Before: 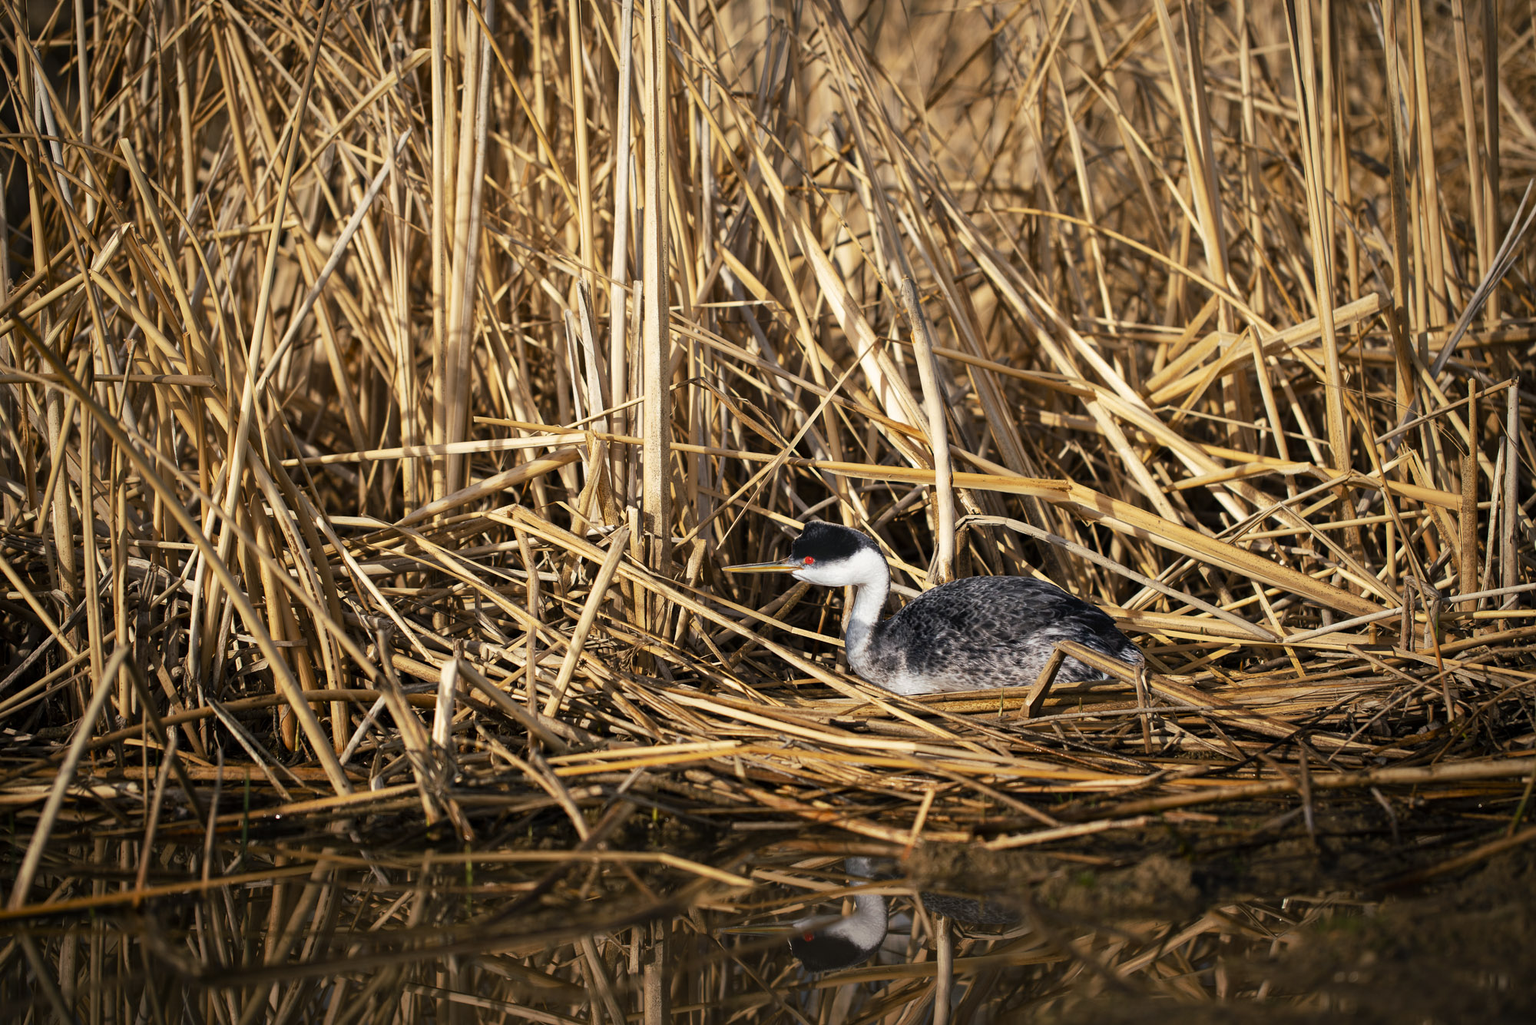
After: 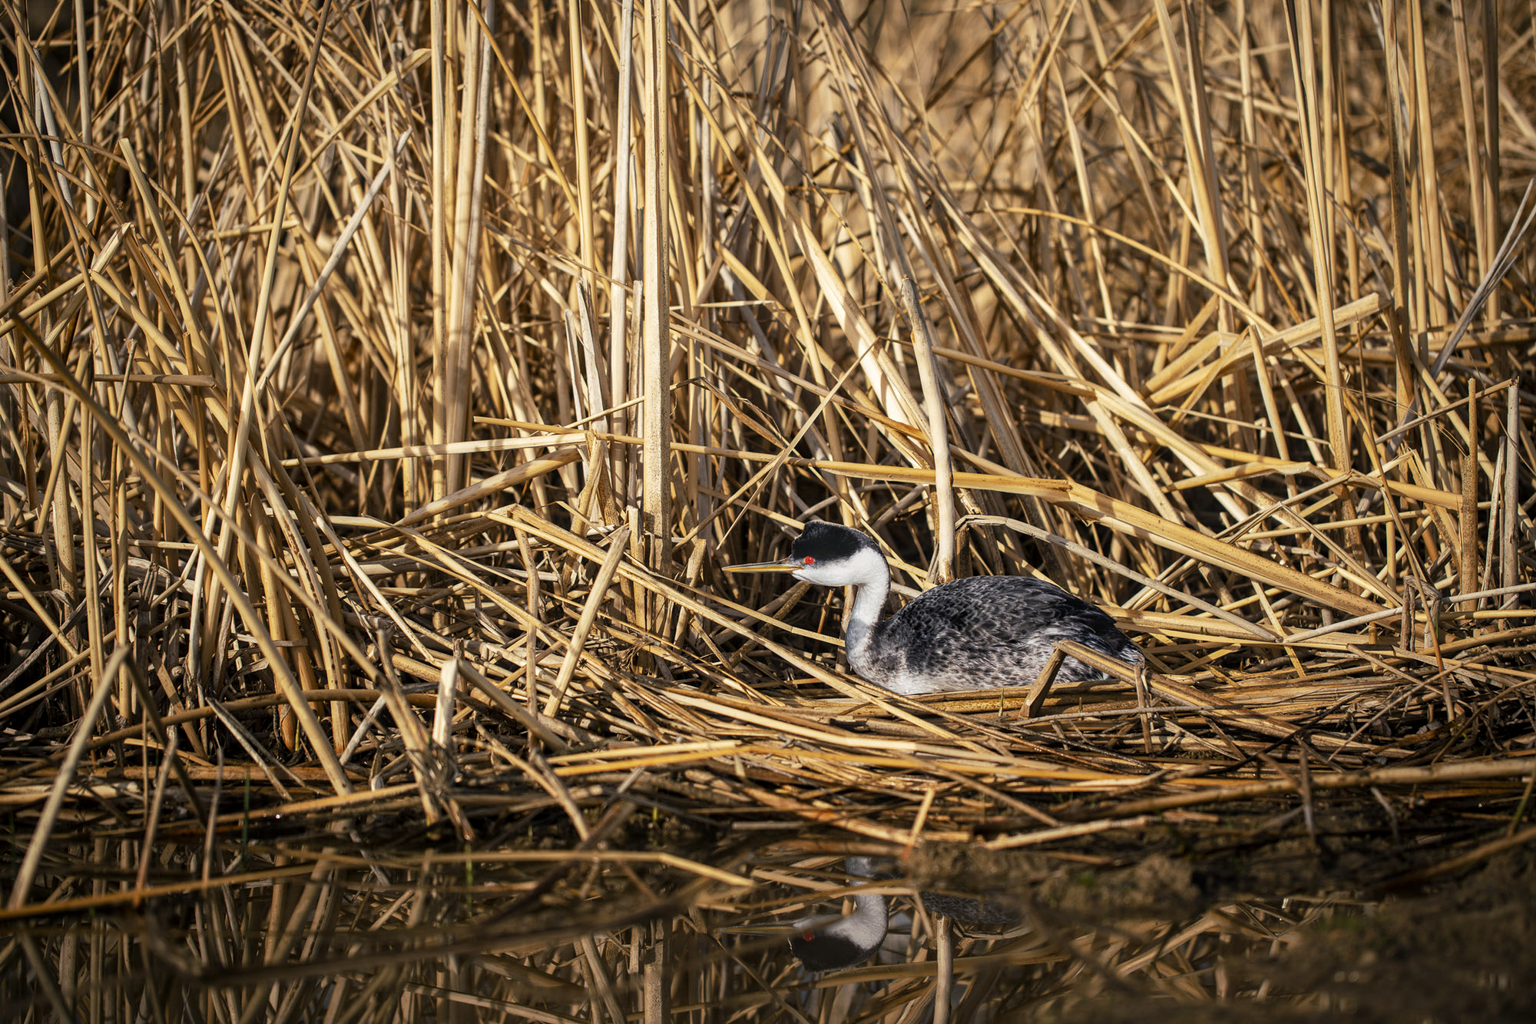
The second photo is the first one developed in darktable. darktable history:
local contrast: detail 120%
